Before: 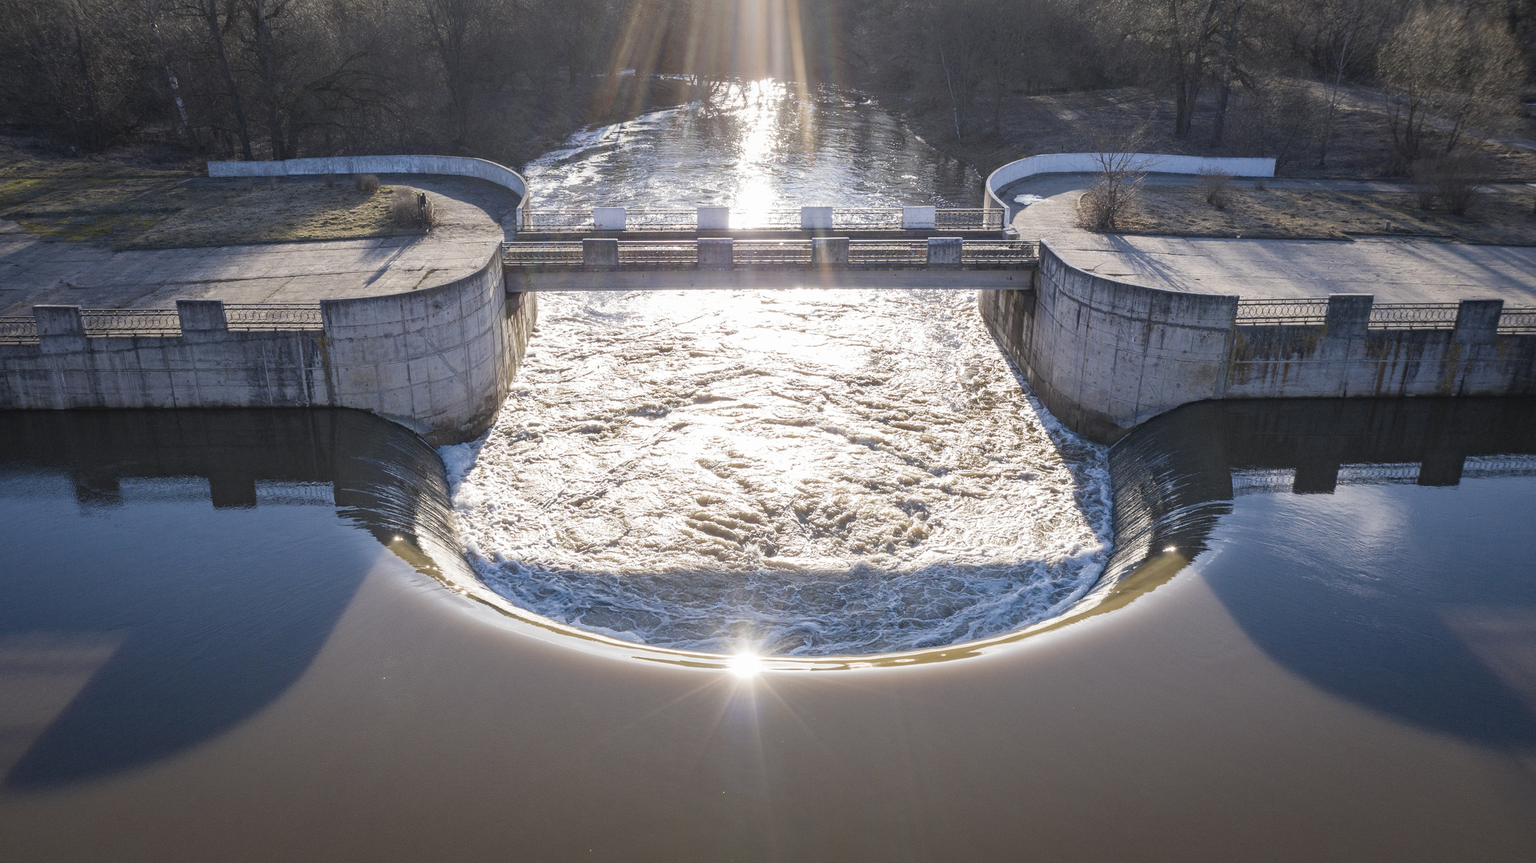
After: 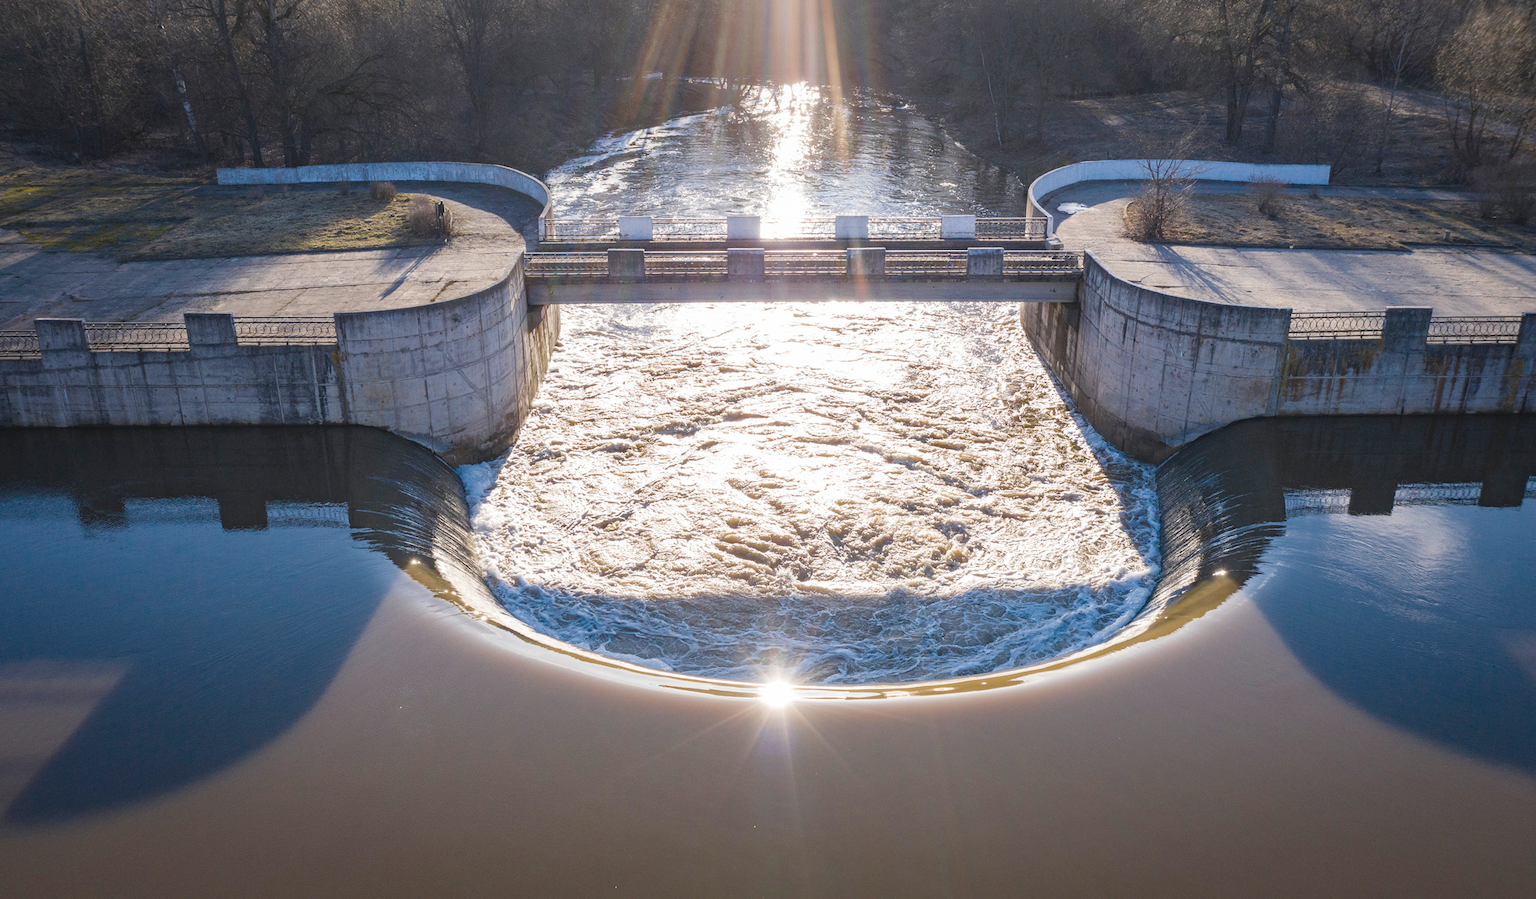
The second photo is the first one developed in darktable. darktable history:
color balance rgb: global offset › luminance 0.491%, perceptual saturation grading › global saturation 25.279%
crop: right 4.078%, bottom 0.04%
